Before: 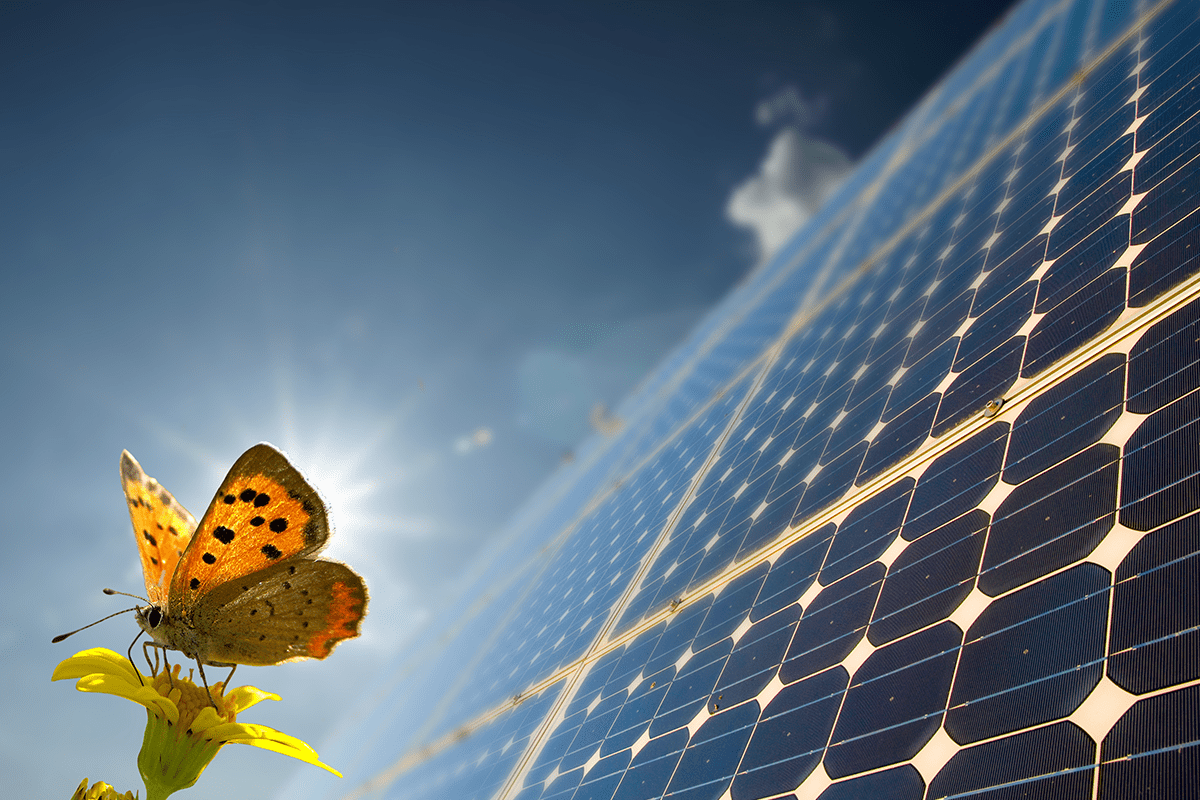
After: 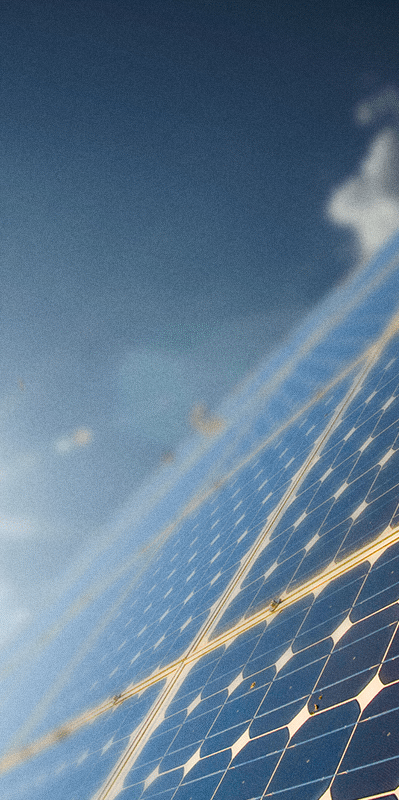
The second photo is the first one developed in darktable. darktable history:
grain: coarseness 0.47 ISO
crop: left 33.36%, right 33.36%
